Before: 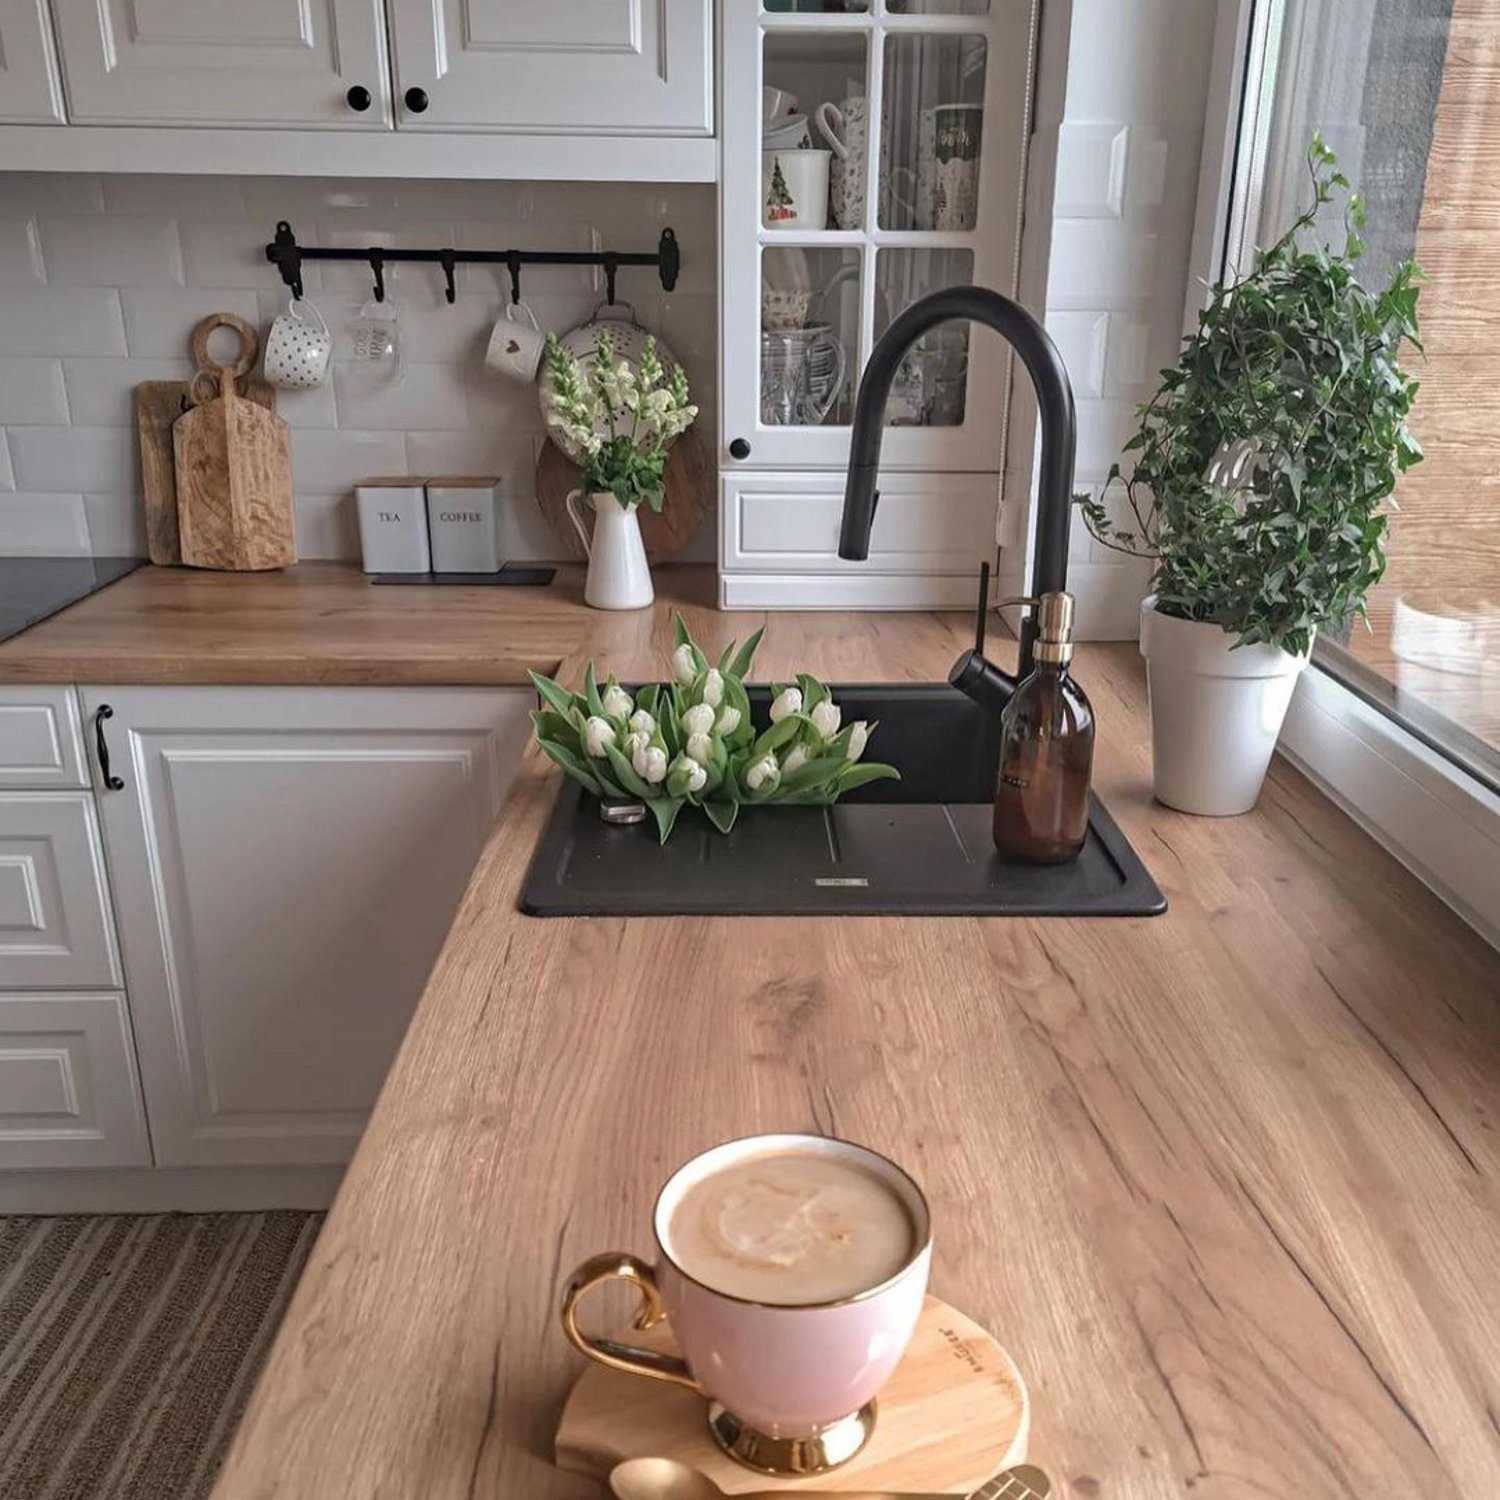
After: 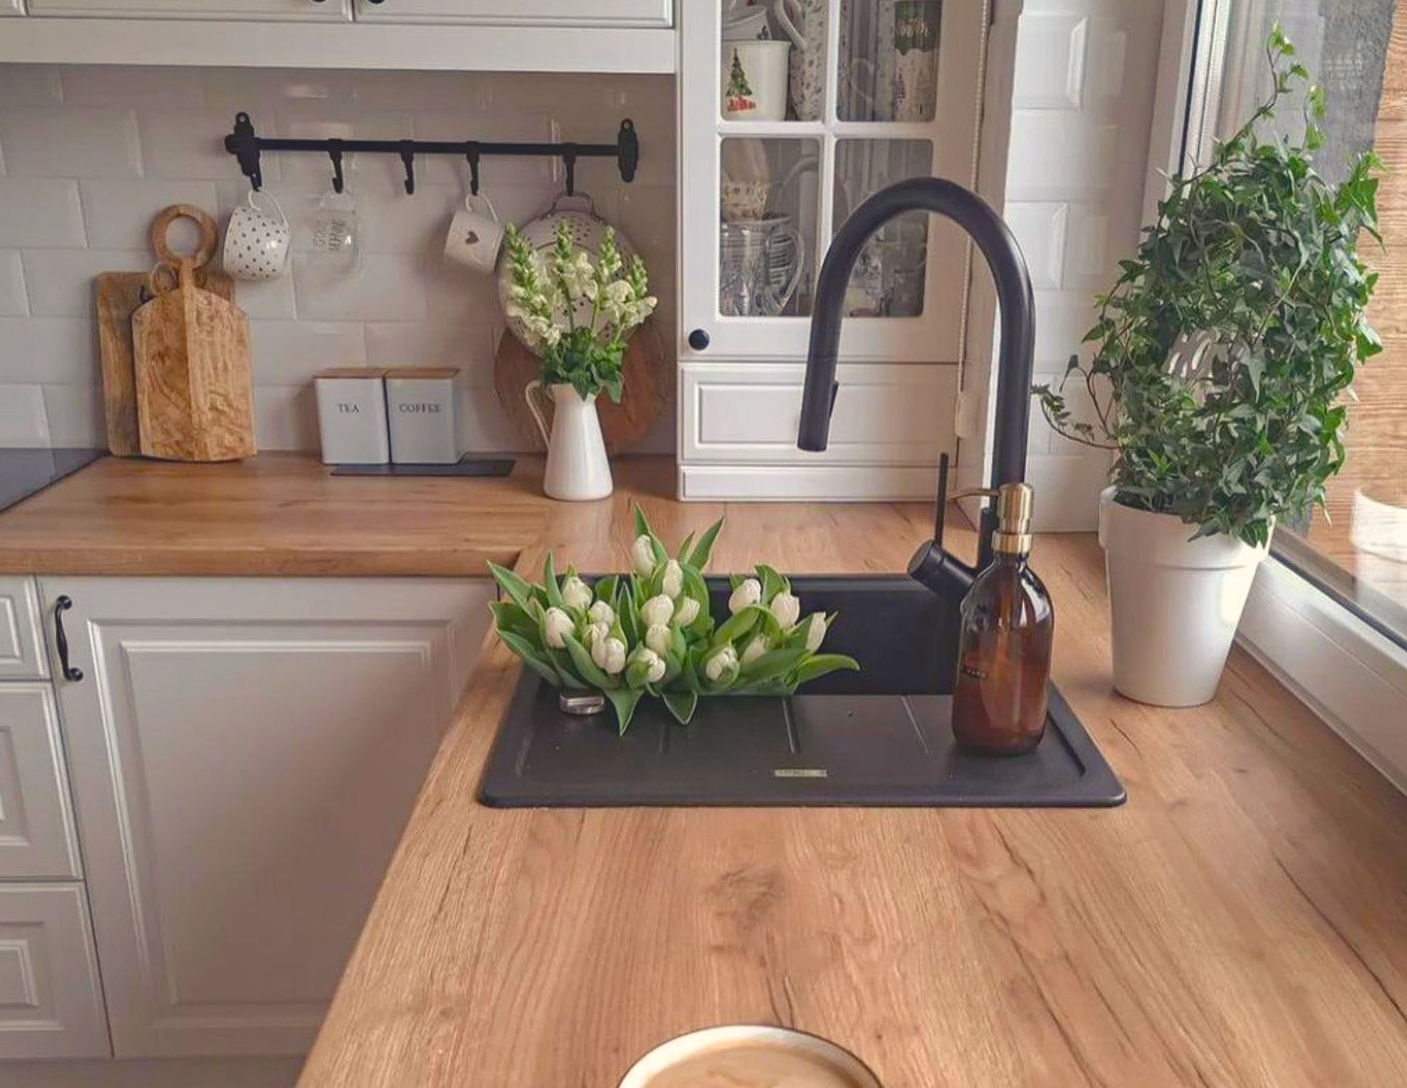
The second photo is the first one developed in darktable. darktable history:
exposure: exposure 0.2 EV, compensate highlight preservation false
white balance: emerald 1
color balance rgb: shadows lift › chroma 3%, shadows lift › hue 280.8°, power › hue 330°, highlights gain › chroma 3%, highlights gain › hue 75.6°, global offset › luminance 0.7%, perceptual saturation grading › global saturation 20%, perceptual saturation grading › highlights -25%, perceptual saturation grading › shadows 50%, global vibrance 20.33%
shadows and highlights: shadows 32.83, highlights -47.7, soften with gaussian
contrast brightness saturation: saturation -0.05
contrast equalizer: y [[0.46, 0.454, 0.451, 0.451, 0.455, 0.46], [0.5 ×6], [0.5 ×6], [0 ×6], [0 ×6]]
crop: left 2.737%, top 7.287%, right 3.421%, bottom 20.179%
color balance: mode lift, gamma, gain (sRGB)
